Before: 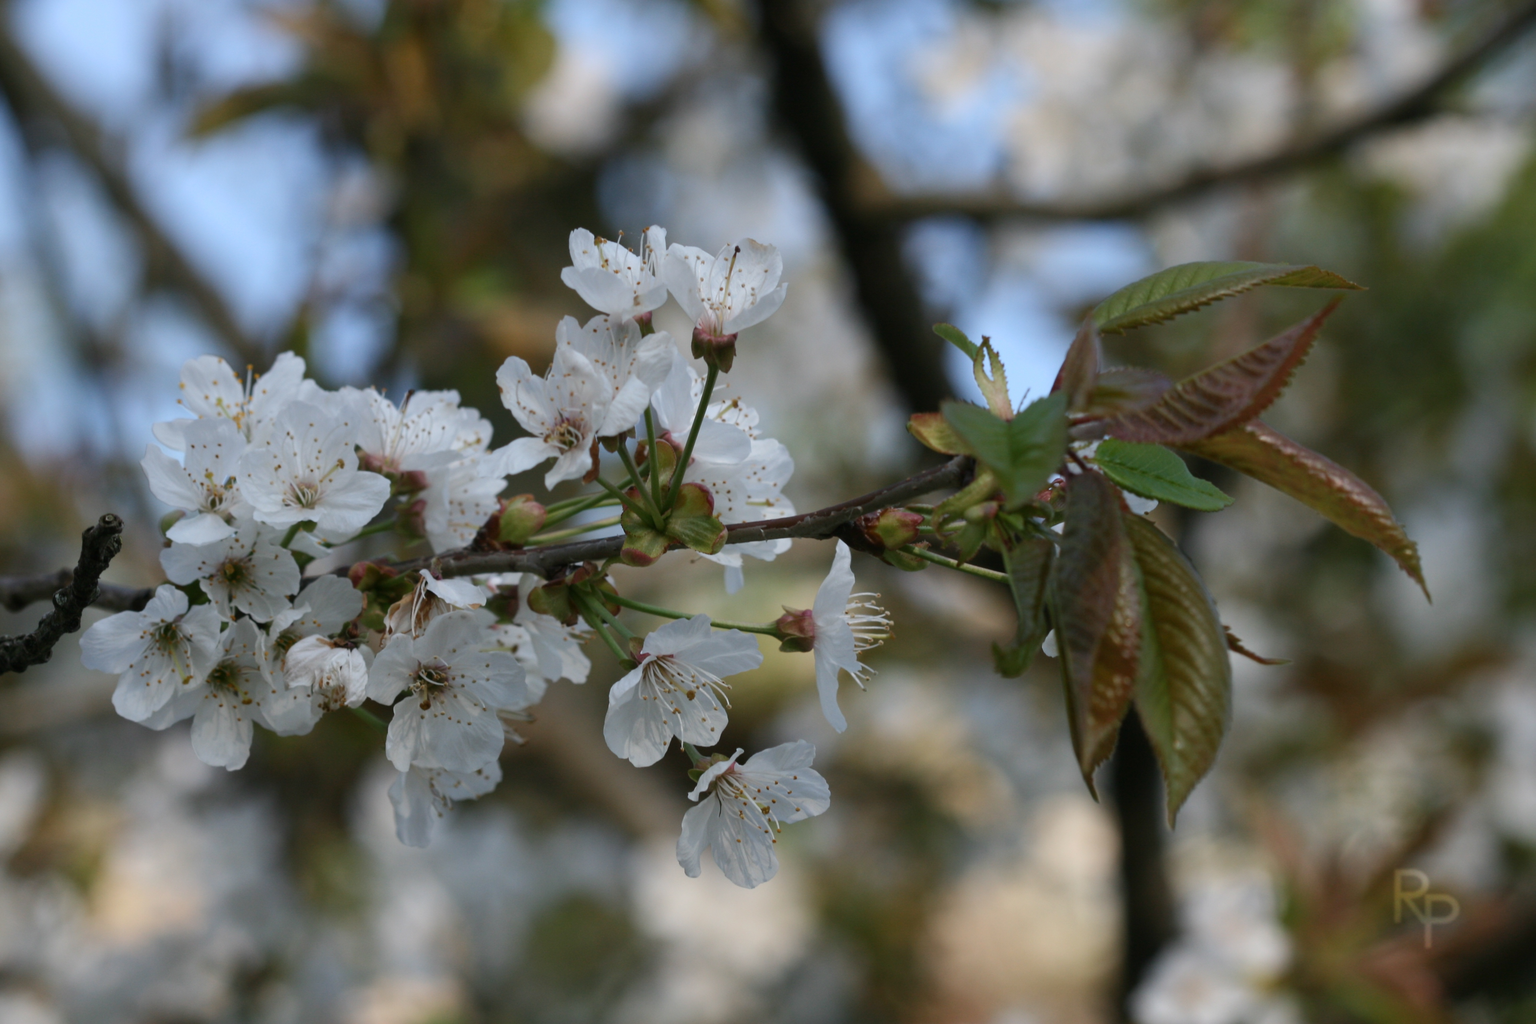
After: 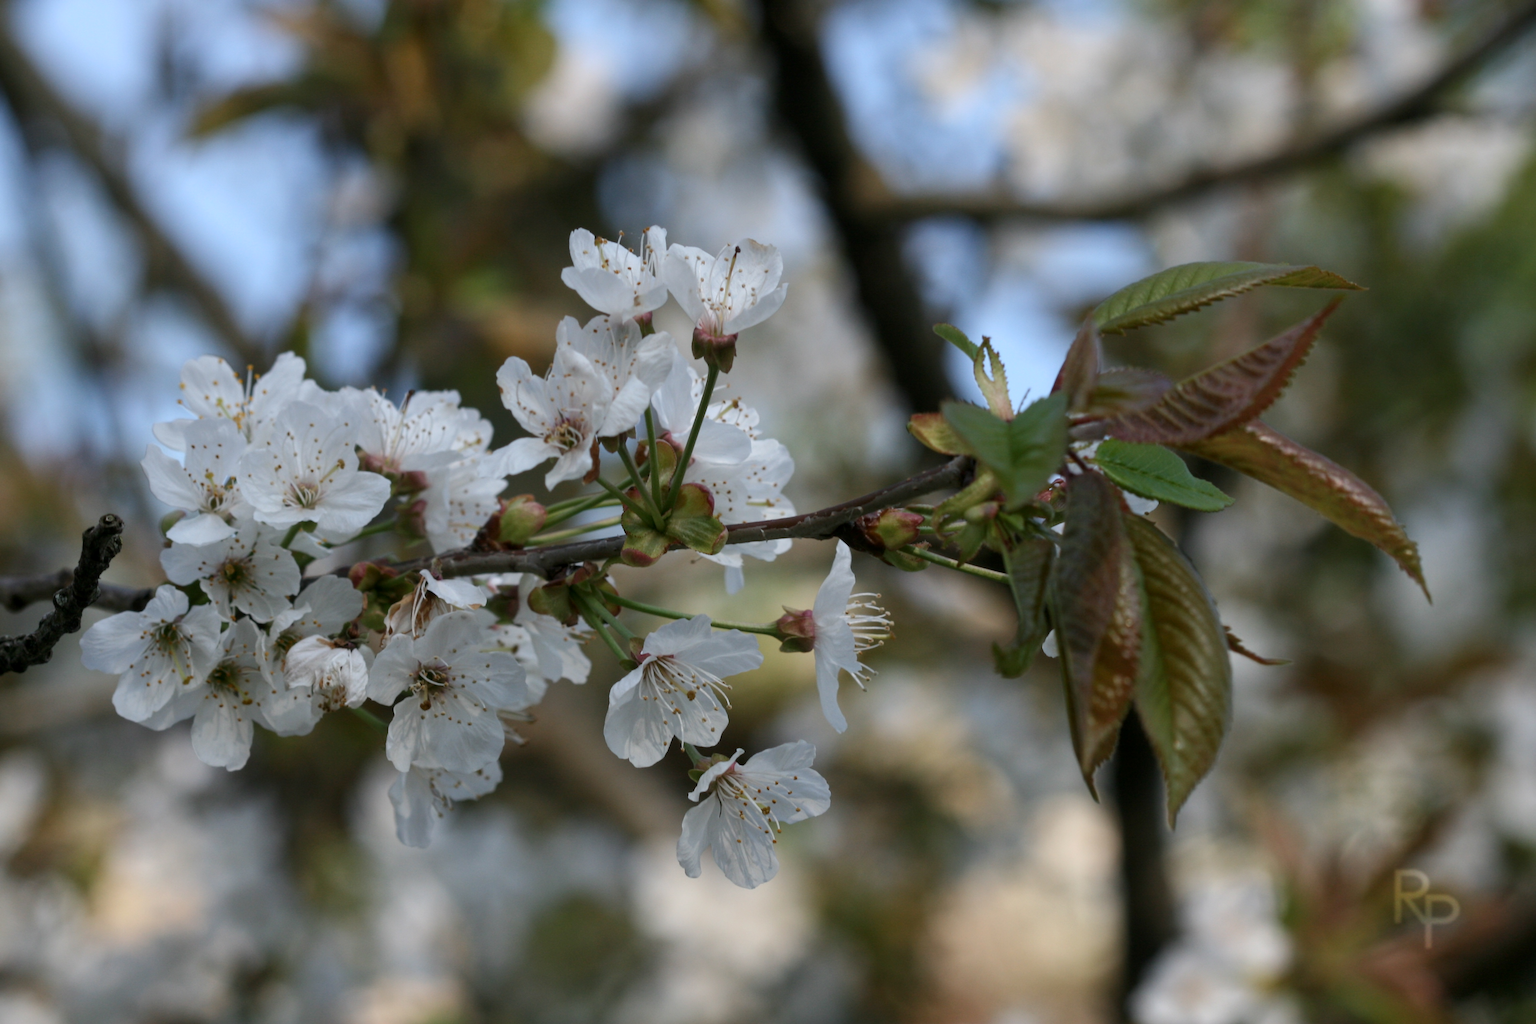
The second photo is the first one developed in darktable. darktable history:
local contrast: highlights 103%, shadows 100%, detail 120%, midtone range 0.2
